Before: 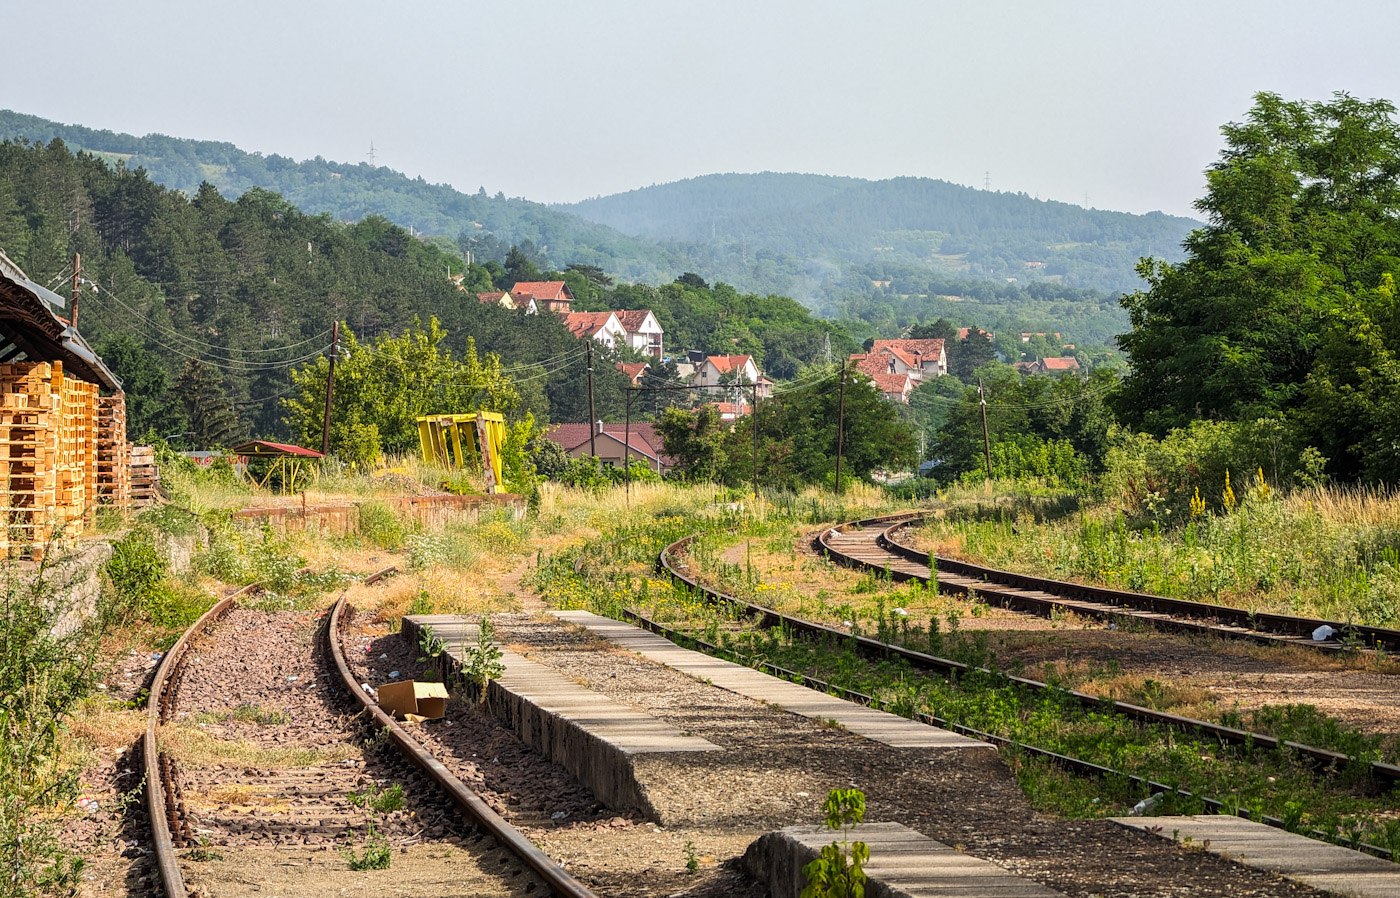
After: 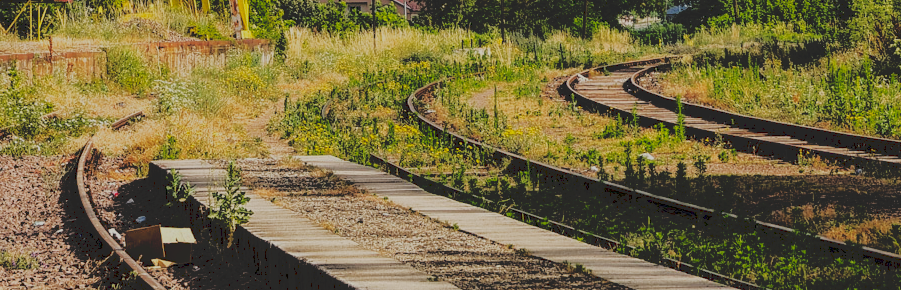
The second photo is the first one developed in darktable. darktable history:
exposure: exposure -0.994 EV, compensate exposure bias true, compensate highlight preservation false
crop: left 18.087%, top 50.774%, right 17.487%, bottom 16.832%
color correction: highlights b* 2.92
tone curve: curves: ch0 [(0, 0) (0.003, 0.145) (0.011, 0.148) (0.025, 0.15) (0.044, 0.159) (0.069, 0.16) (0.1, 0.164) (0.136, 0.182) (0.177, 0.213) (0.224, 0.247) (0.277, 0.298) (0.335, 0.37) (0.399, 0.456) (0.468, 0.552) (0.543, 0.641) (0.623, 0.713) (0.709, 0.768) (0.801, 0.825) (0.898, 0.868) (1, 1)], preserve colors none
tone equalizer: -8 EV -1.86 EV, -7 EV -1.16 EV, -6 EV -1.61 EV, edges refinement/feathering 500, mask exposure compensation -1.57 EV, preserve details no
